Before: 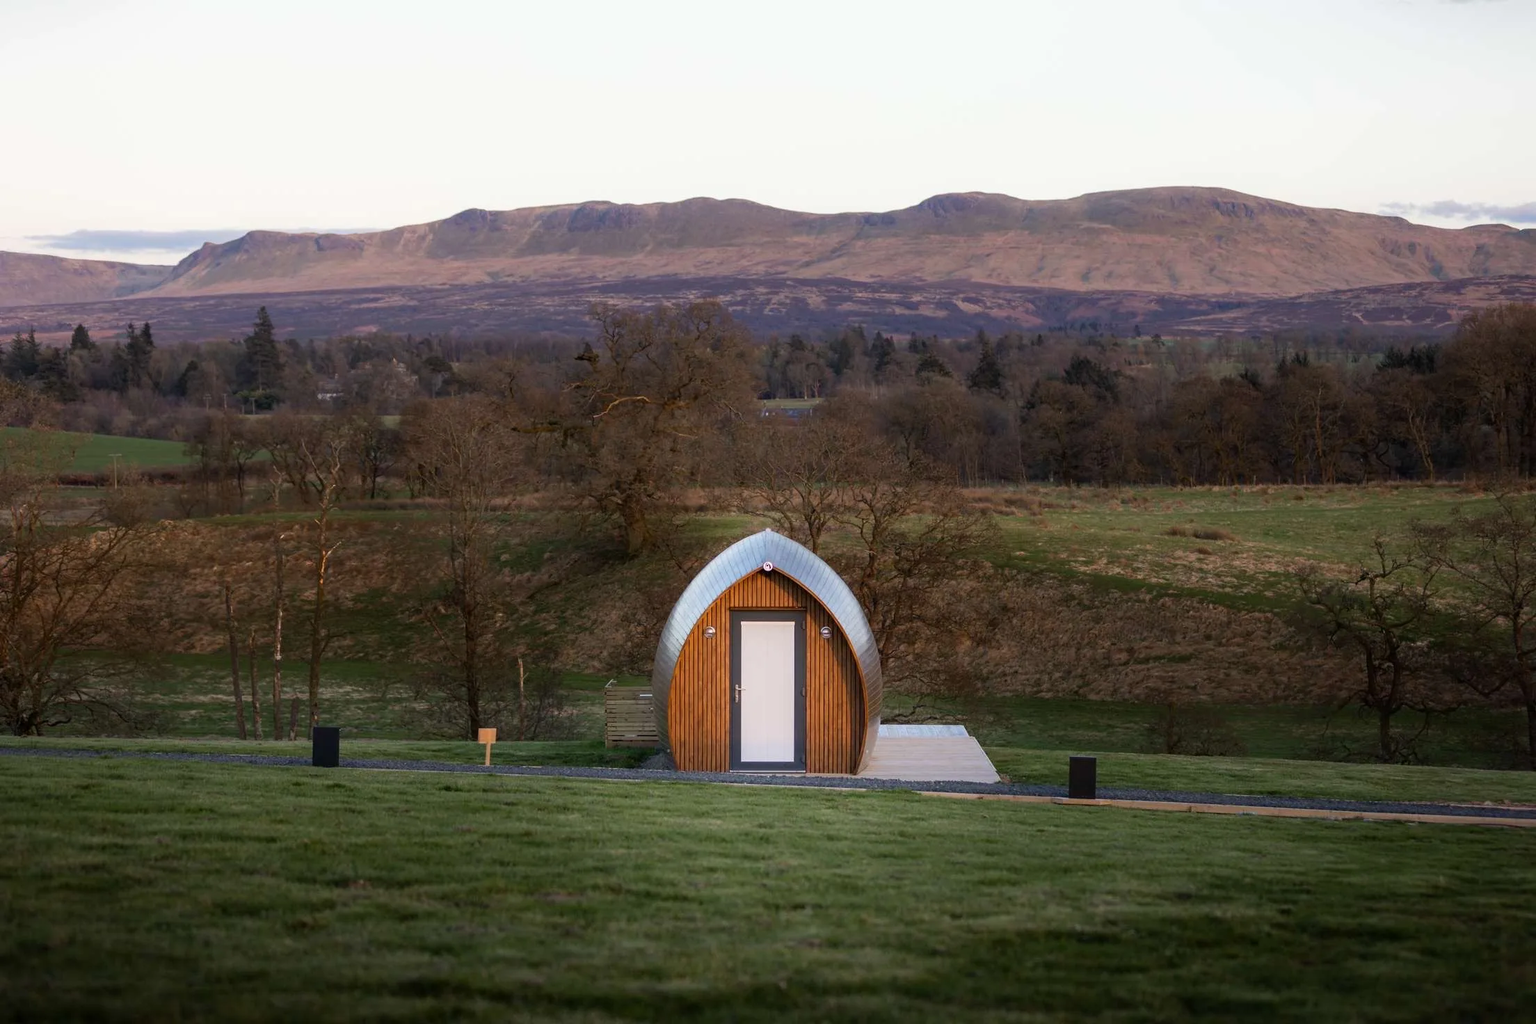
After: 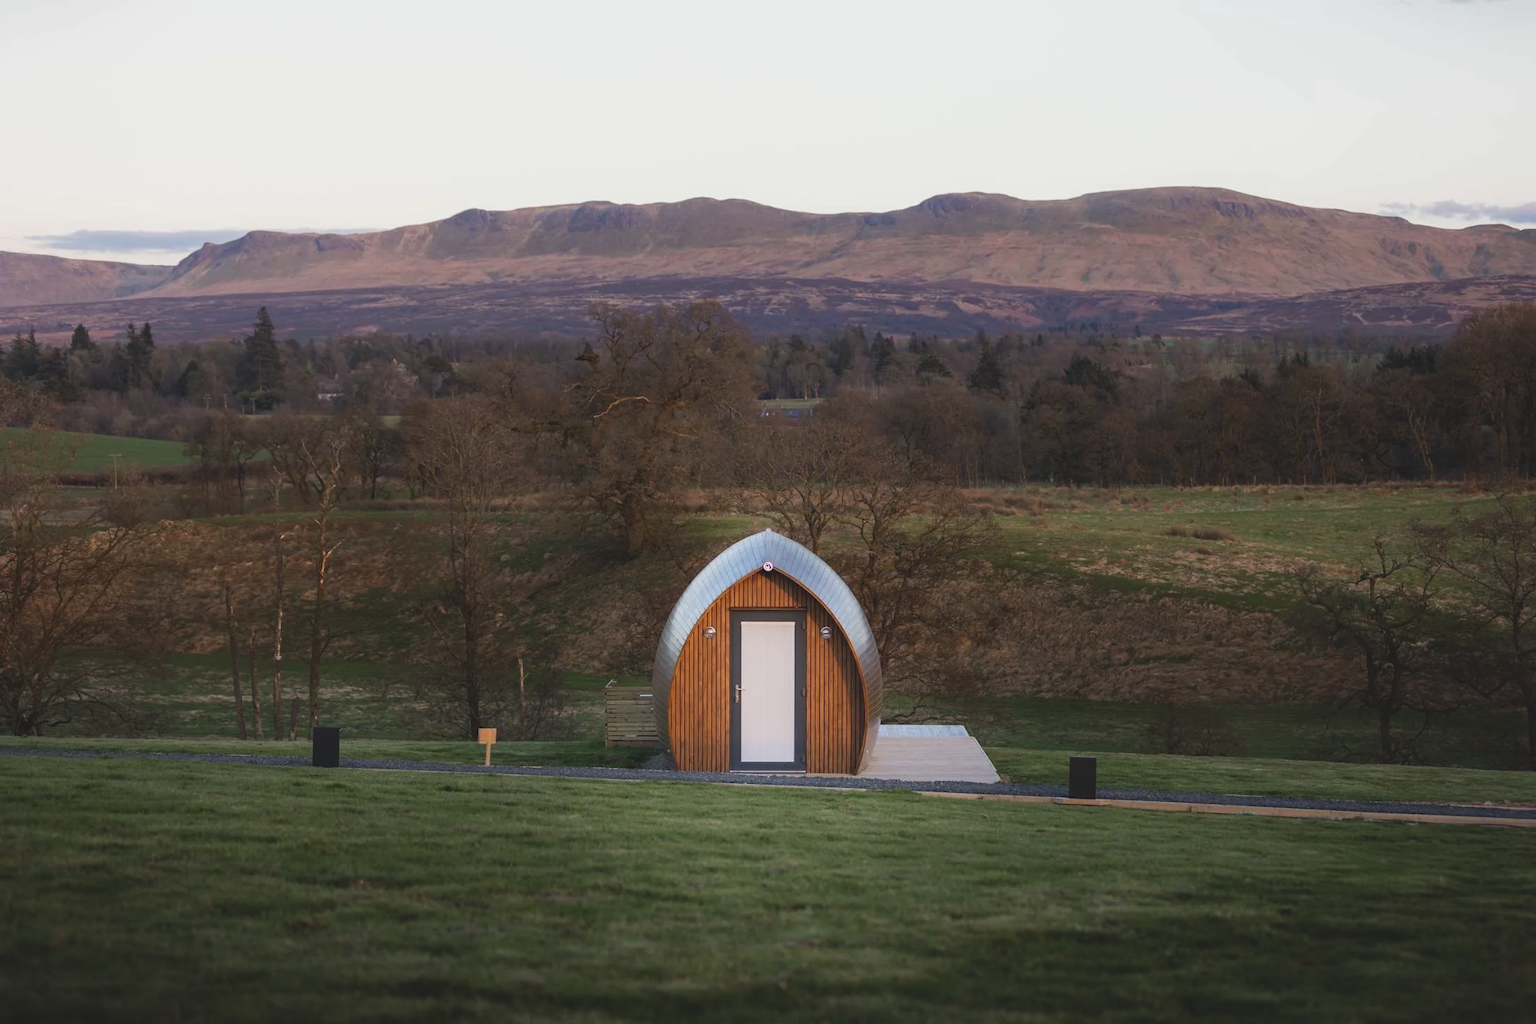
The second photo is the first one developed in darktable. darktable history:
exposure: black level correction -0.014, exposure -0.195 EV, compensate exposure bias true, compensate highlight preservation false
